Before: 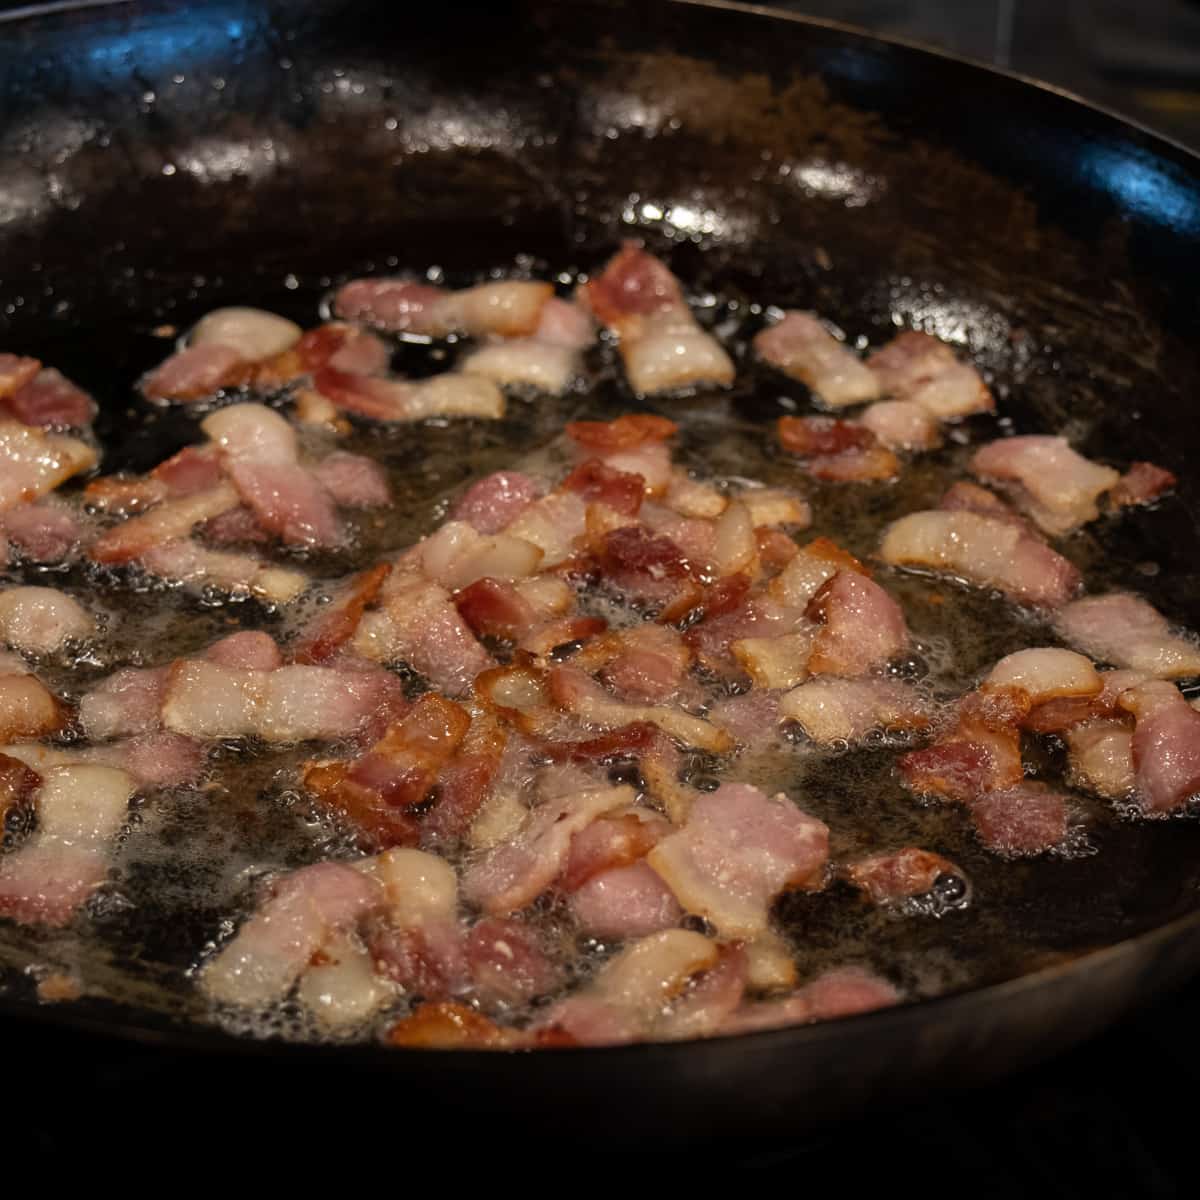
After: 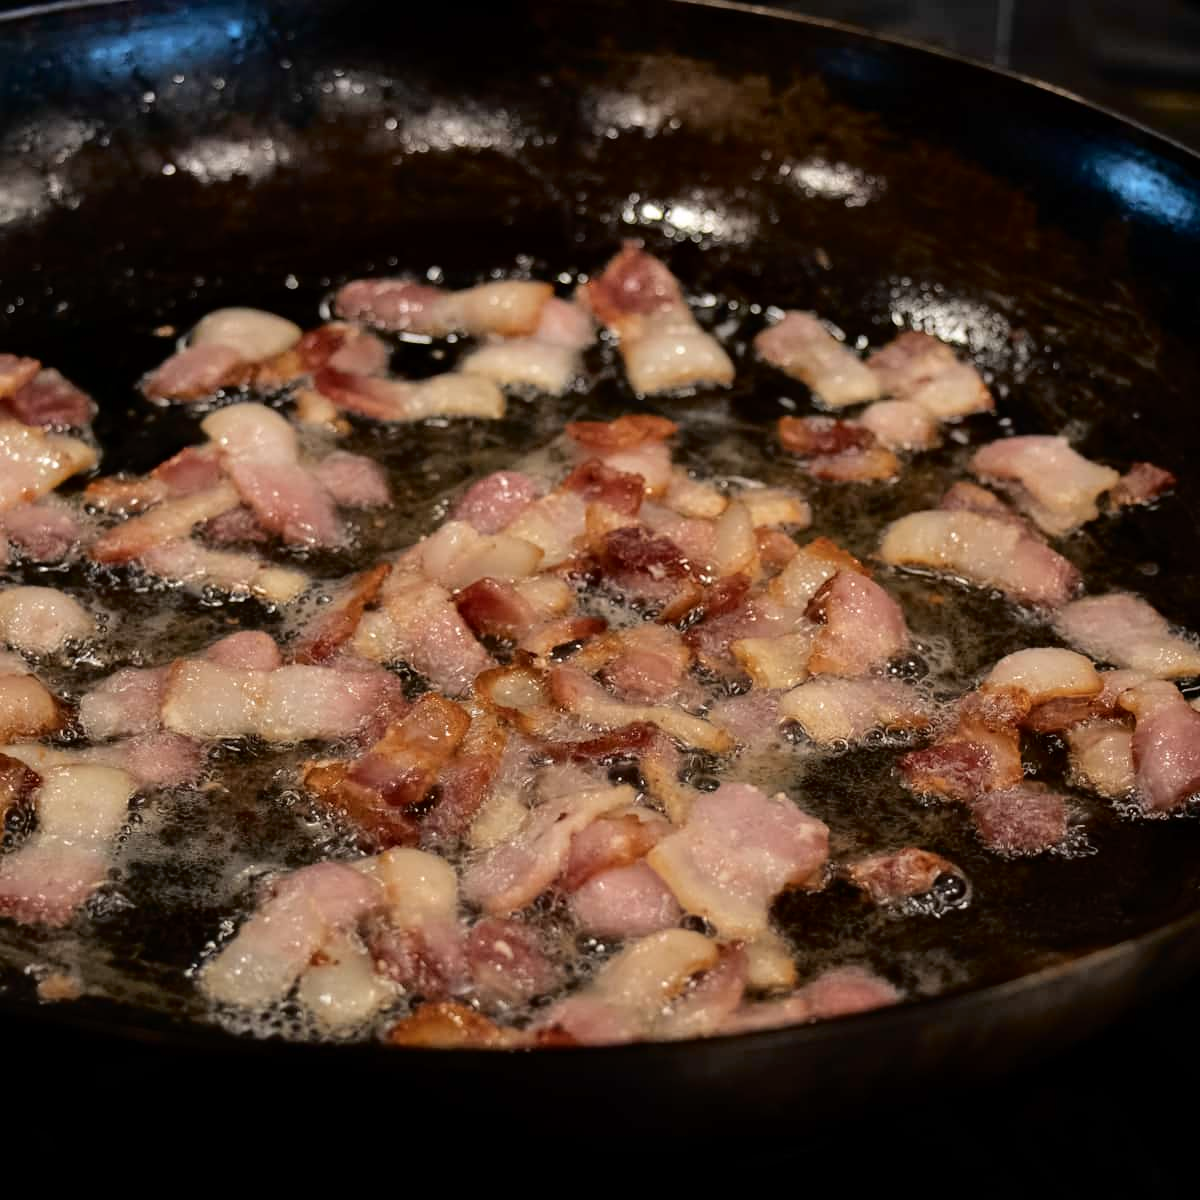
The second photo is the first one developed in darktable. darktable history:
tone curve: curves: ch0 [(0, 0) (0.003, 0.001) (0.011, 0.004) (0.025, 0.013) (0.044, 0.022) (0.069, 0.035) (0.1, 0.053) (0.136, 0.088) (0.177, 0.149) (0.224, 0.213) (0.277, 0.293) (0.335, 0.381) (0.399, 0.463) (0.468, 0.546) (0.543, 0.616) (0.623, 0.693) (0.709, 0.766) (0.801, 0.843) (0.898, 0.921) (1, 1)], color space Lab, independent channels, preserve colors none
